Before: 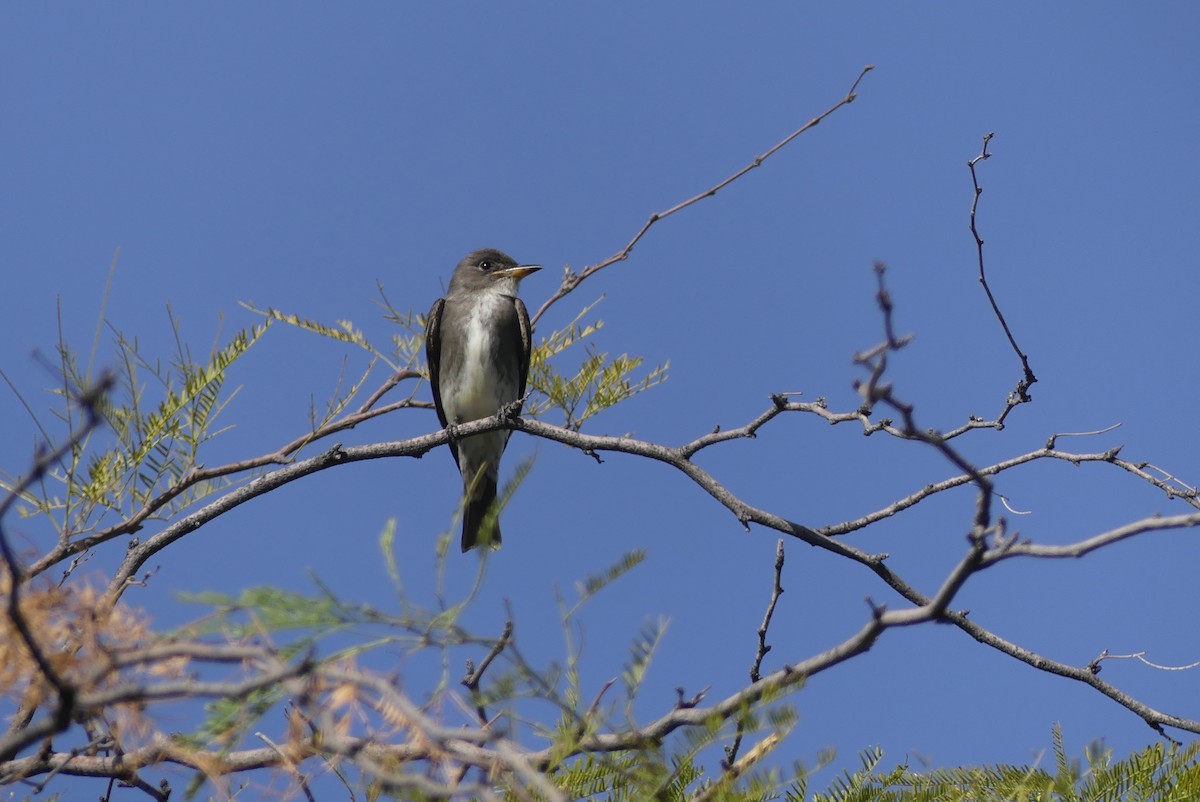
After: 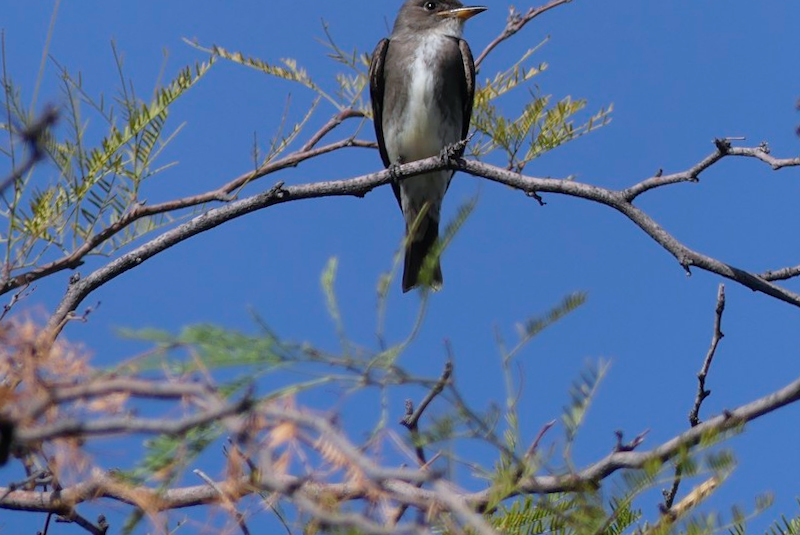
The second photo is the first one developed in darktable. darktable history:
color calibration: illuminant as shot in camera, x 0.358, y 0.373, temperature 4628.91 K
crop and rotate: angle -0.82°, left 3.85%, top 31.828%, right 27.992%
